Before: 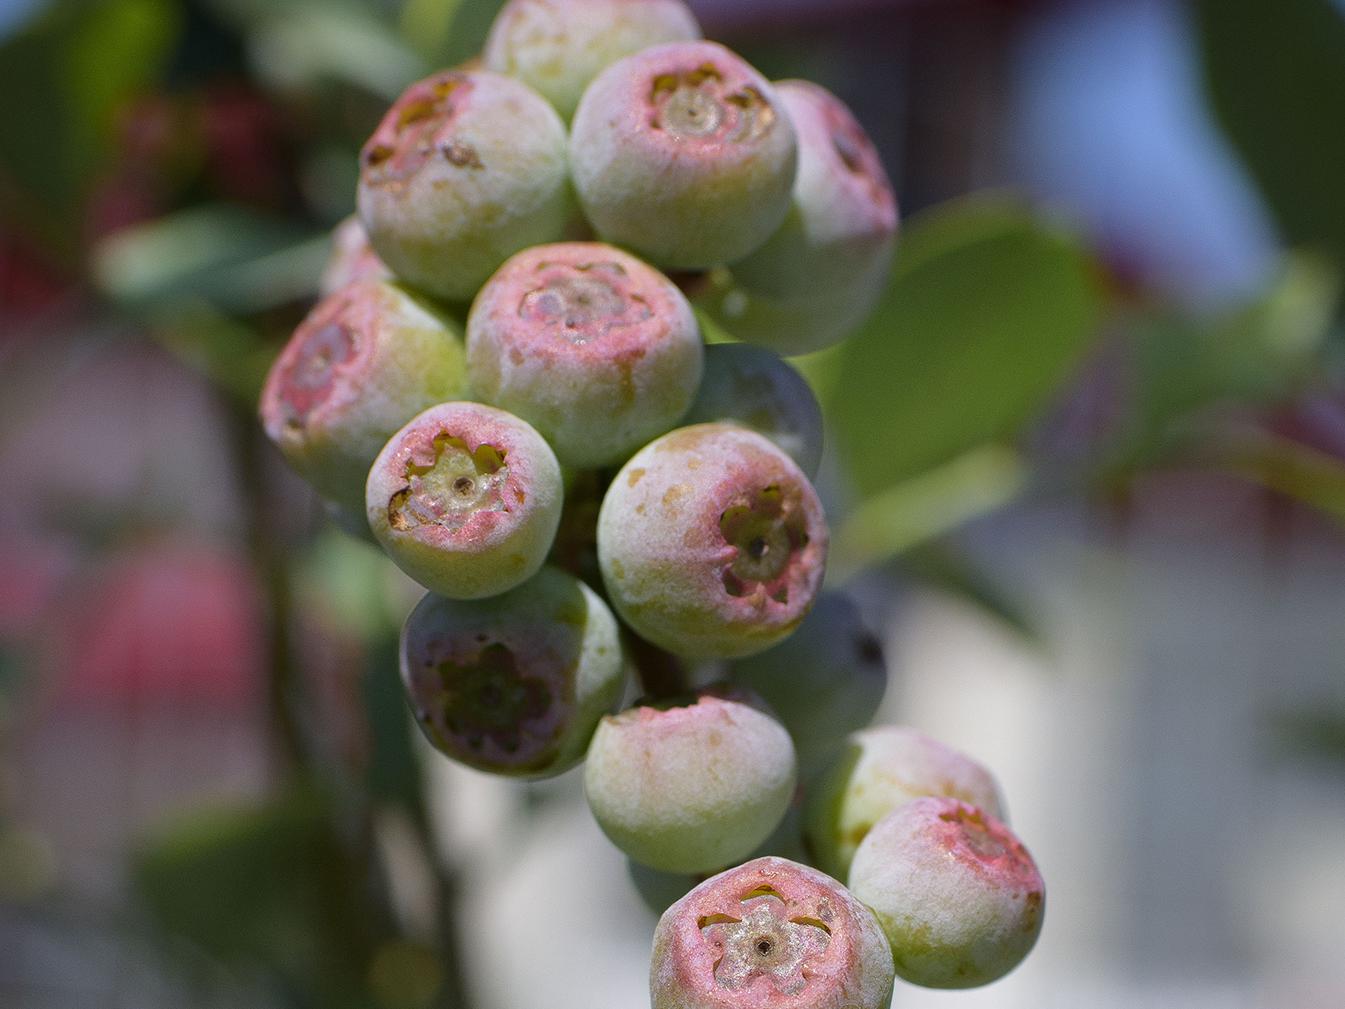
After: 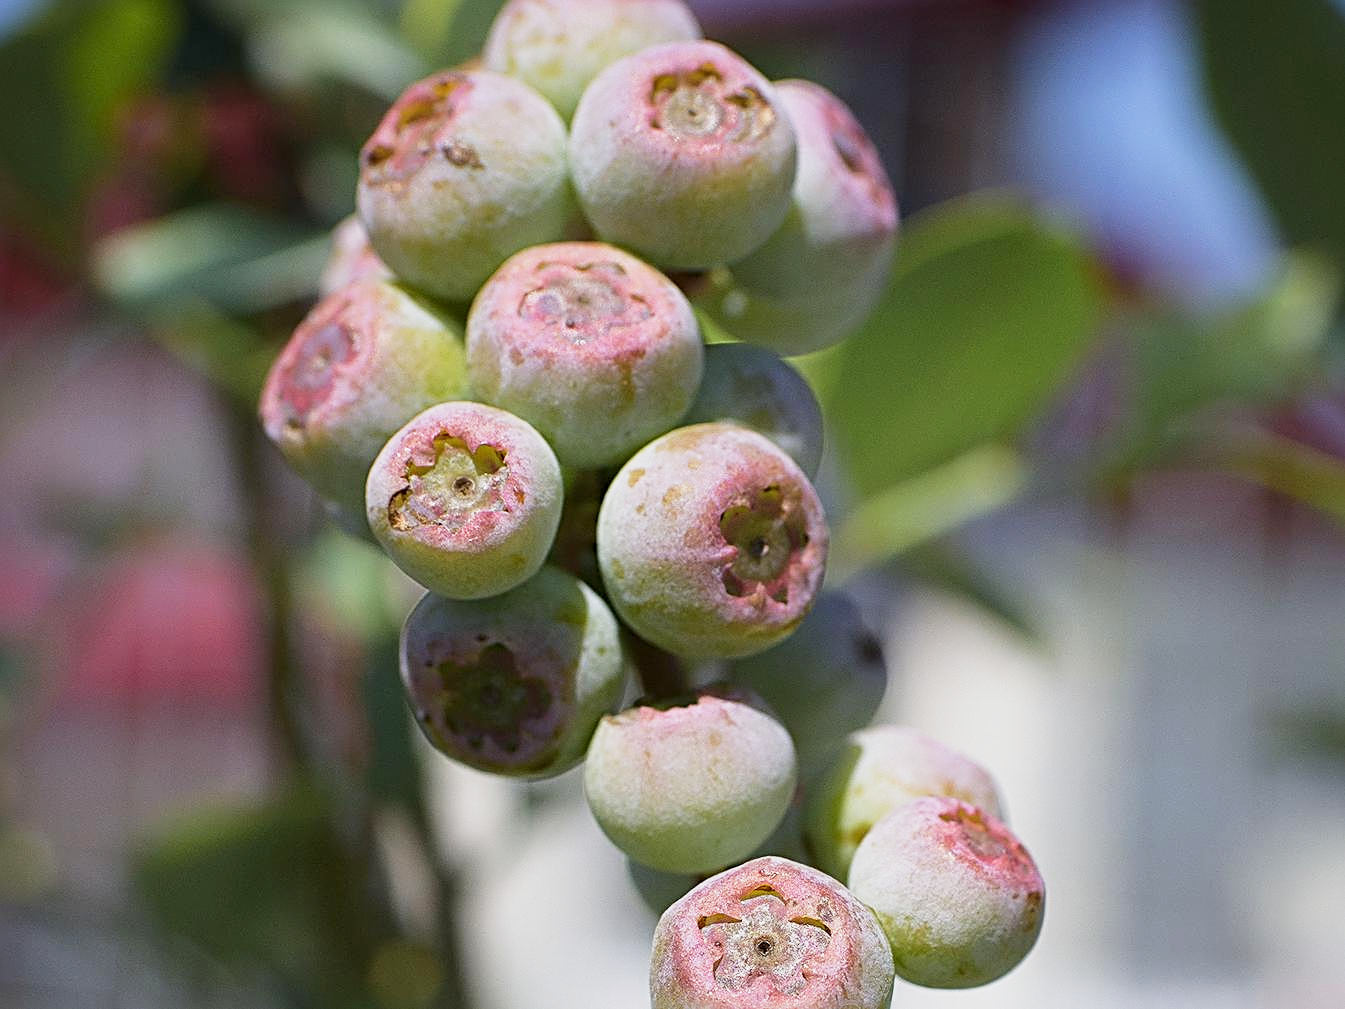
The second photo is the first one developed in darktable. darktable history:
sharpen: radius 2.824, amount 0.707
base curve: curves: ch0 [(0, 0) (0.088, 0.125) (0.176, 0.251) (0.354, 0.501) (0.613, 0.749) (1, 0.877)], preserve colors none
